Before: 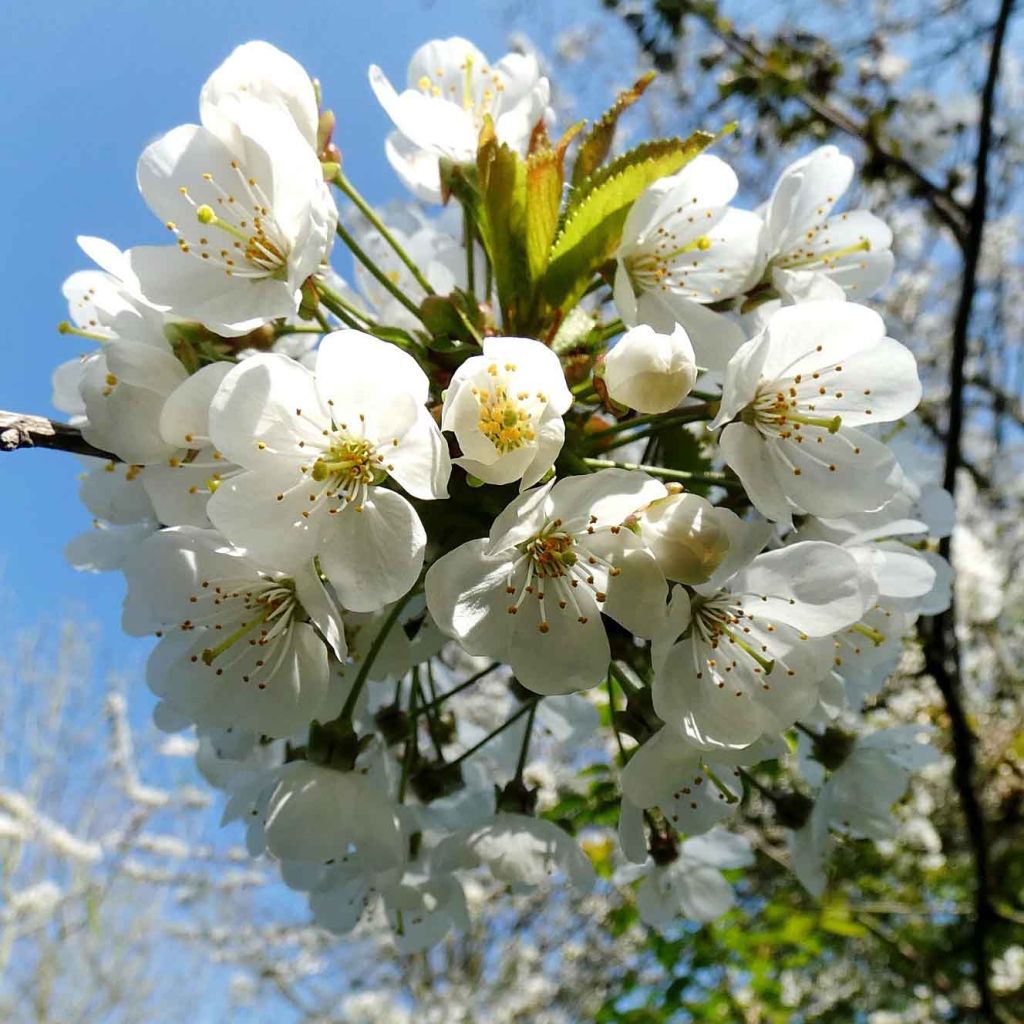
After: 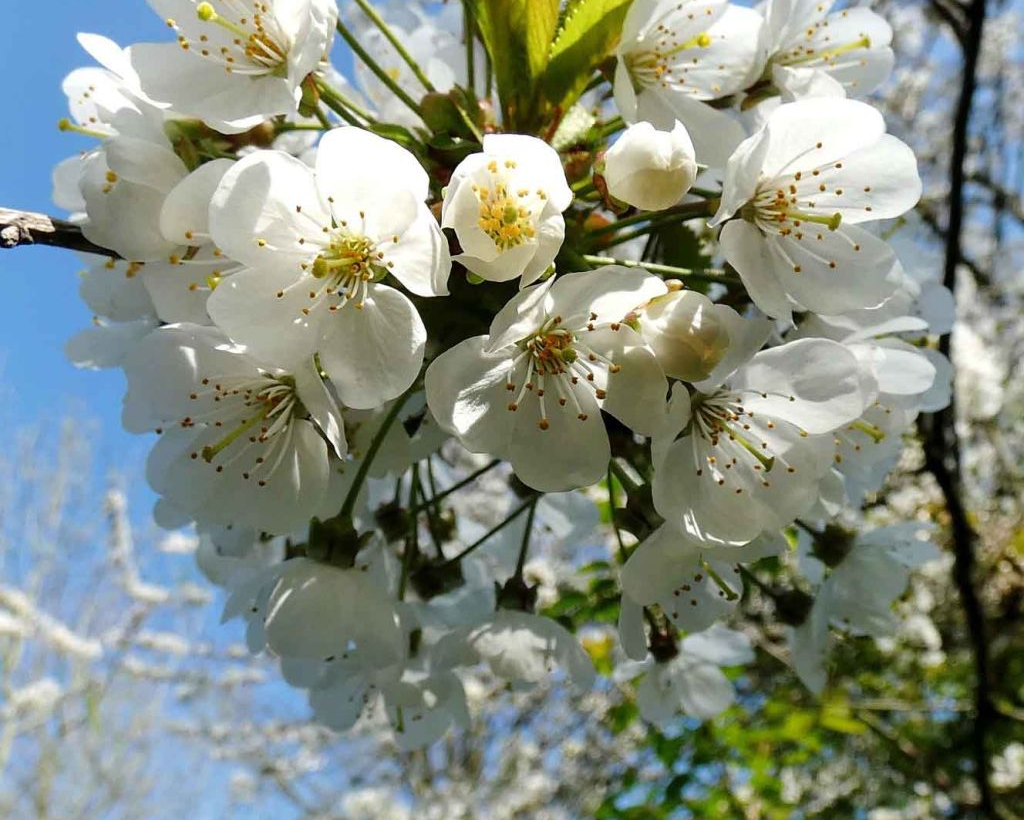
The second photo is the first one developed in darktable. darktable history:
crop and rotate: top 19.897%
